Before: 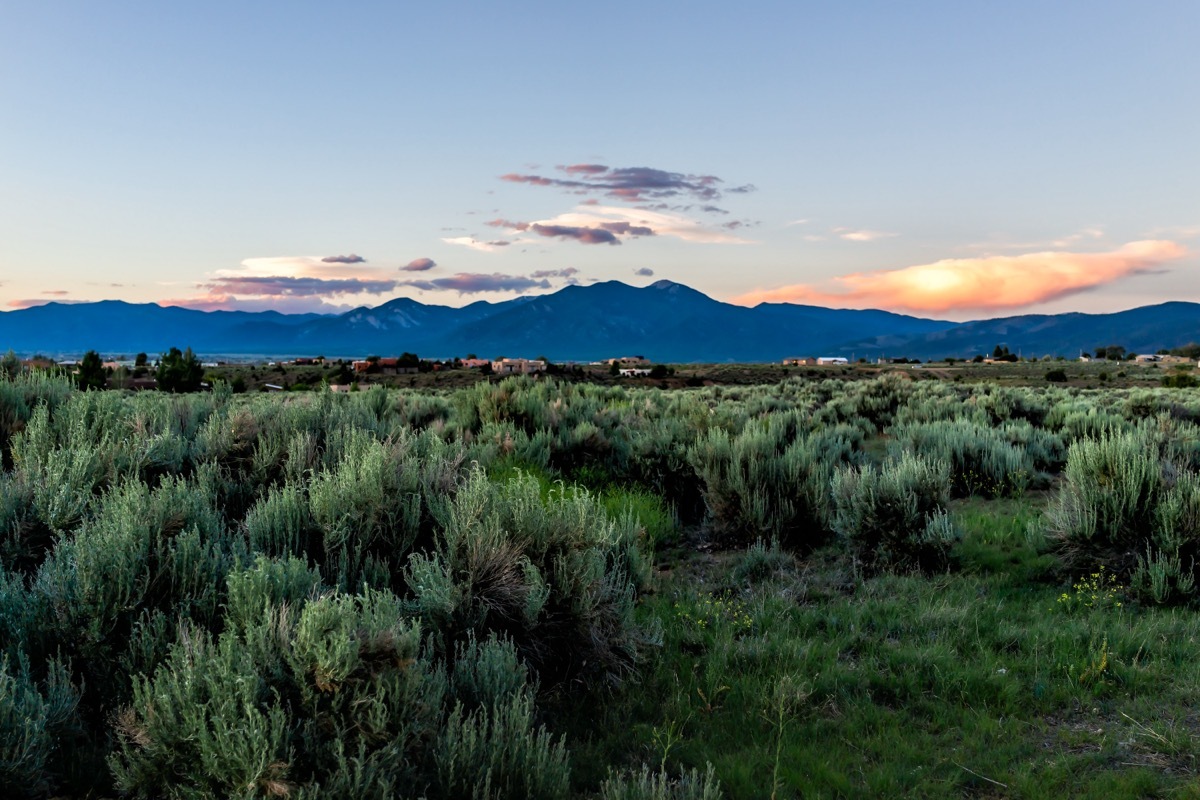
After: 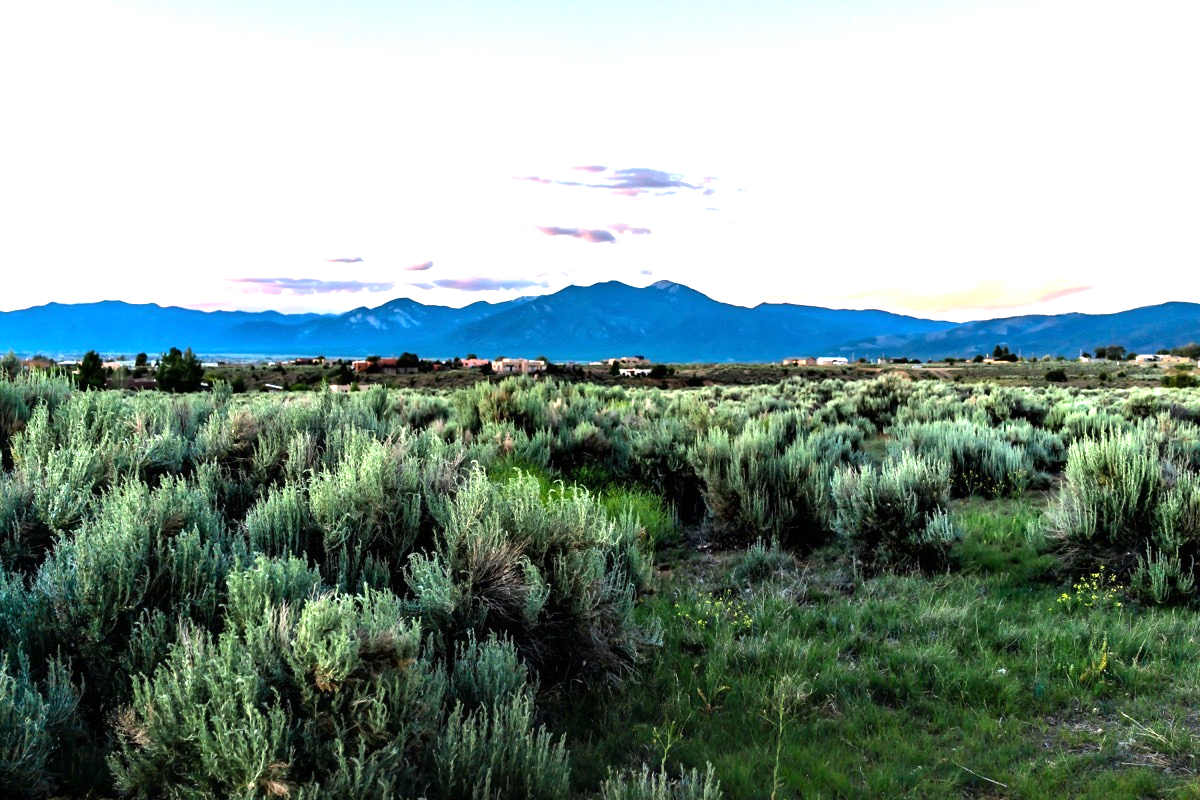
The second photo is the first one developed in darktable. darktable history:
exposure: exposure 1.265 EV, compensate highlight preservation false
tone equalizer: -8 EV -0.453 EV, -7 EV -0.403 EV, -6 EV -0.305 EV, -5 EV -0.25 EV, -3 EV 0.25 EV, -2 EV 0.354 EV, -1 EV 0.393 EV, +0 EV 0.436 EV, edges refinement/feathering 500, mask exposure compensation -1.57 EV, preserve details no
